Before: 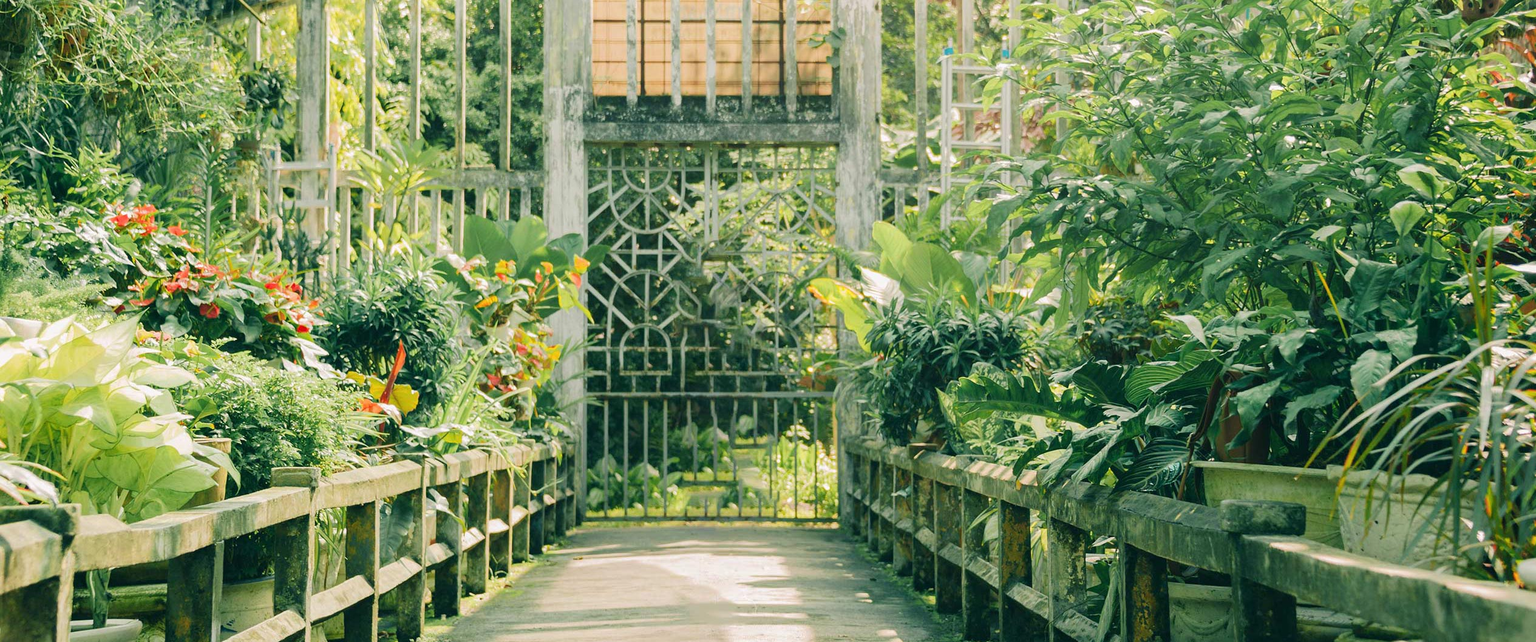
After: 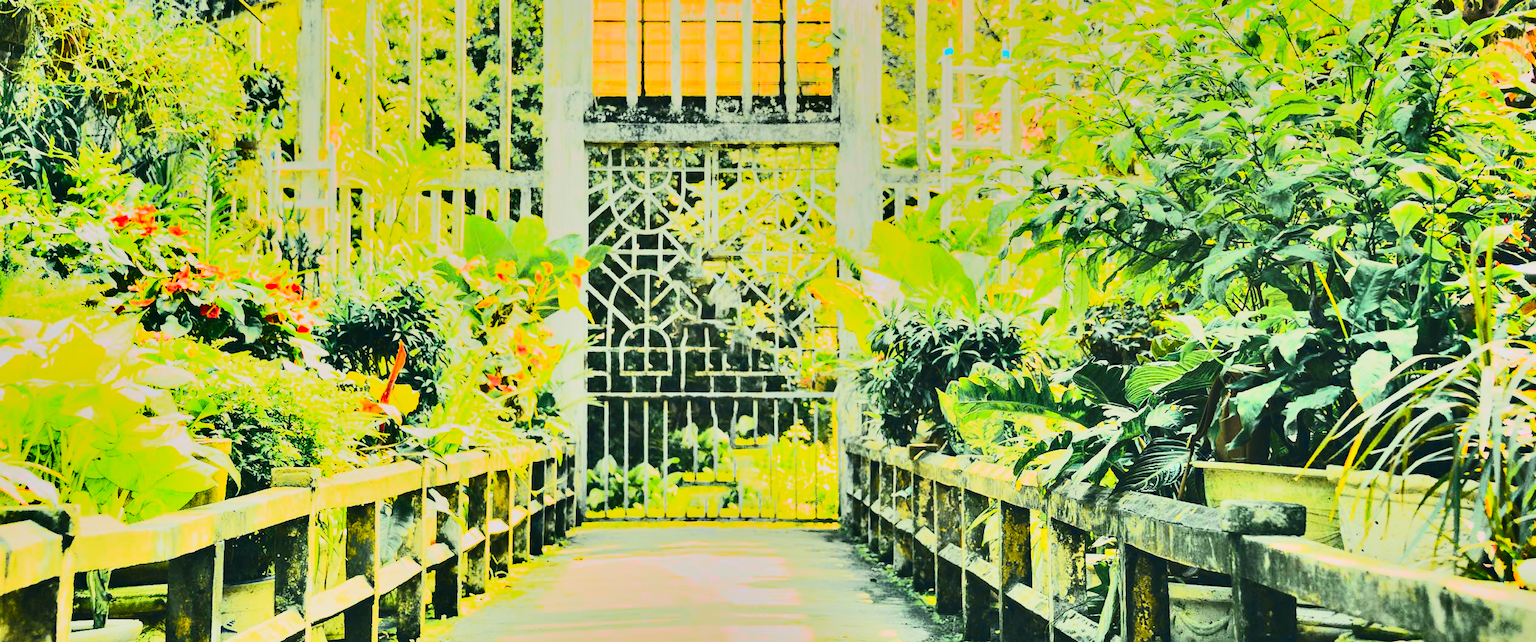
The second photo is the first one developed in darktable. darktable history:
shadows and highlights: white point adjustment -3.64, highlights -63.34, highlights color adjustment 42%, soften with gaussian
contrast brightness saturation: contrast 0.83, brightness 0.59, saturation 0.59
exposure: black level correction 0, exposure 0.9 EV, compensate exposure bias true, compensate highlight preservation false
tone curve: curves: ch0 [(0, 0) (0.23, 0.205) (0.486, 0.52) (0.822, 0.825) (0.994, 0.955)]; ch1 [(0, 0) (0.226, 0.261) (0.379, 0.442) (0.469, 0.472) (0.495, 0.495) (0.514, 0.504) (0.561, 0.568) (0.59, 0.612) (1, 1)]; ch2 [(0, 0) (0.269, 0.299) (0.459, 0.441) (0.498, 0.499) (0.523, 0.52) (0.586, 0.569) (0.635, 0.617) (0.659, 0.681) (0.718, 0.764) (1, 1)], color space Lab, independent channels, preserve colors none
color contrast: green-magenta contrast 0.84, blue-yellow contrast 0.86
contrast equalizer: y [[0.5 ×6], [0.5 ×6], [0.5, 0.5, 0.501, 0.545, 0.707, 0.863], [0 ×6], [0 ×6]]
